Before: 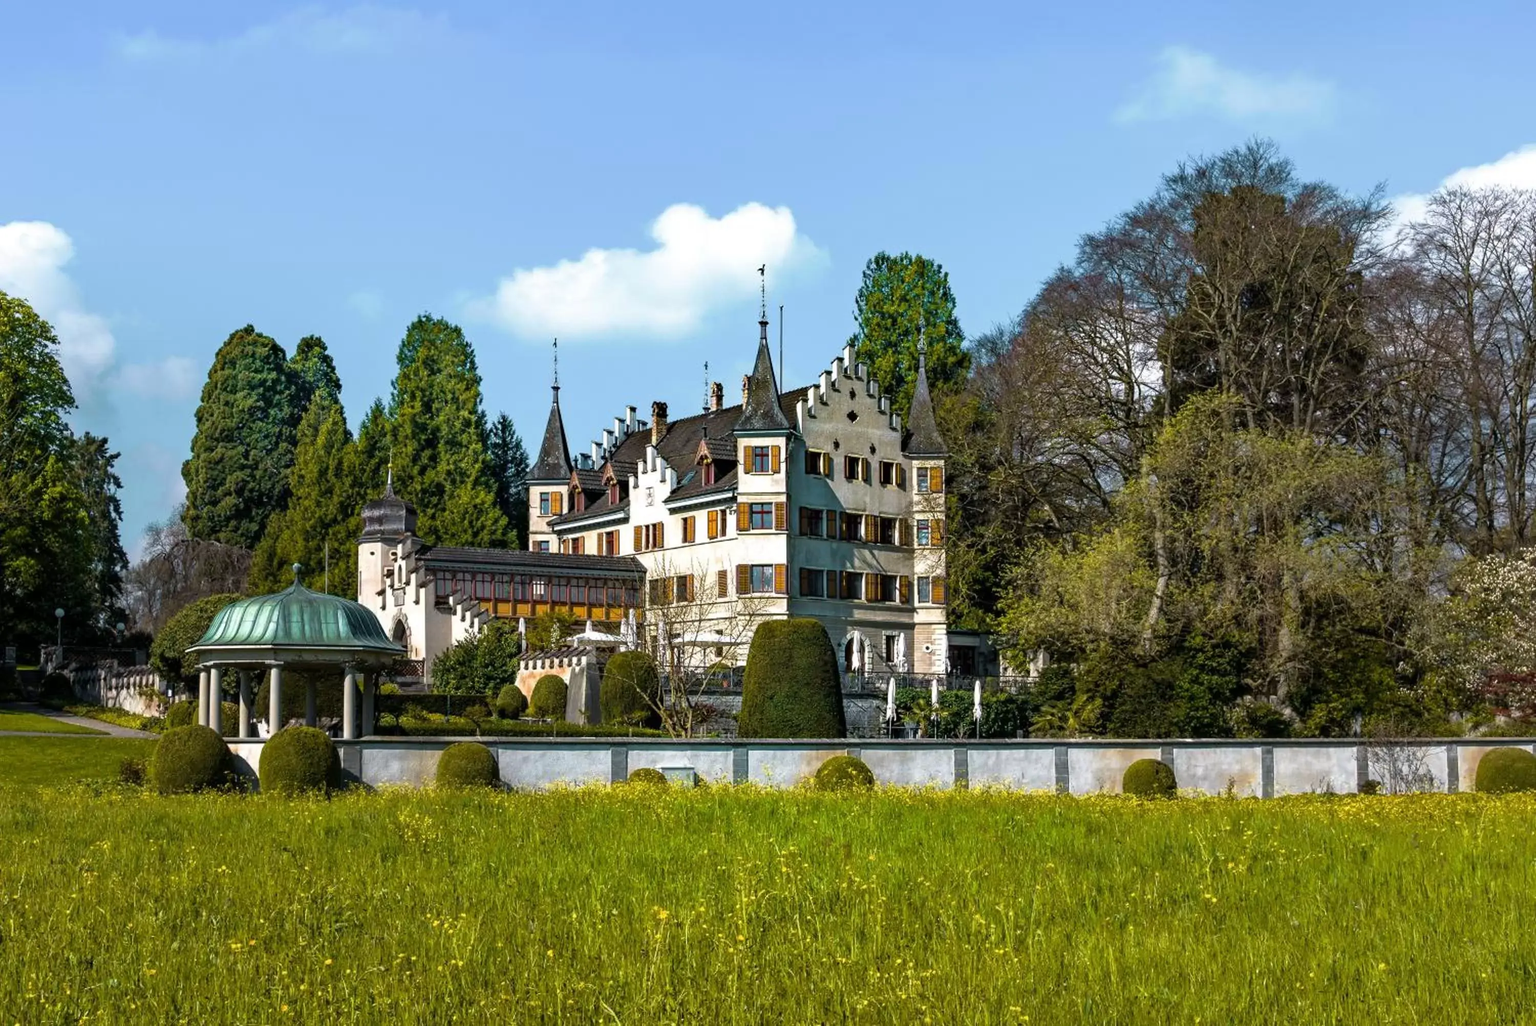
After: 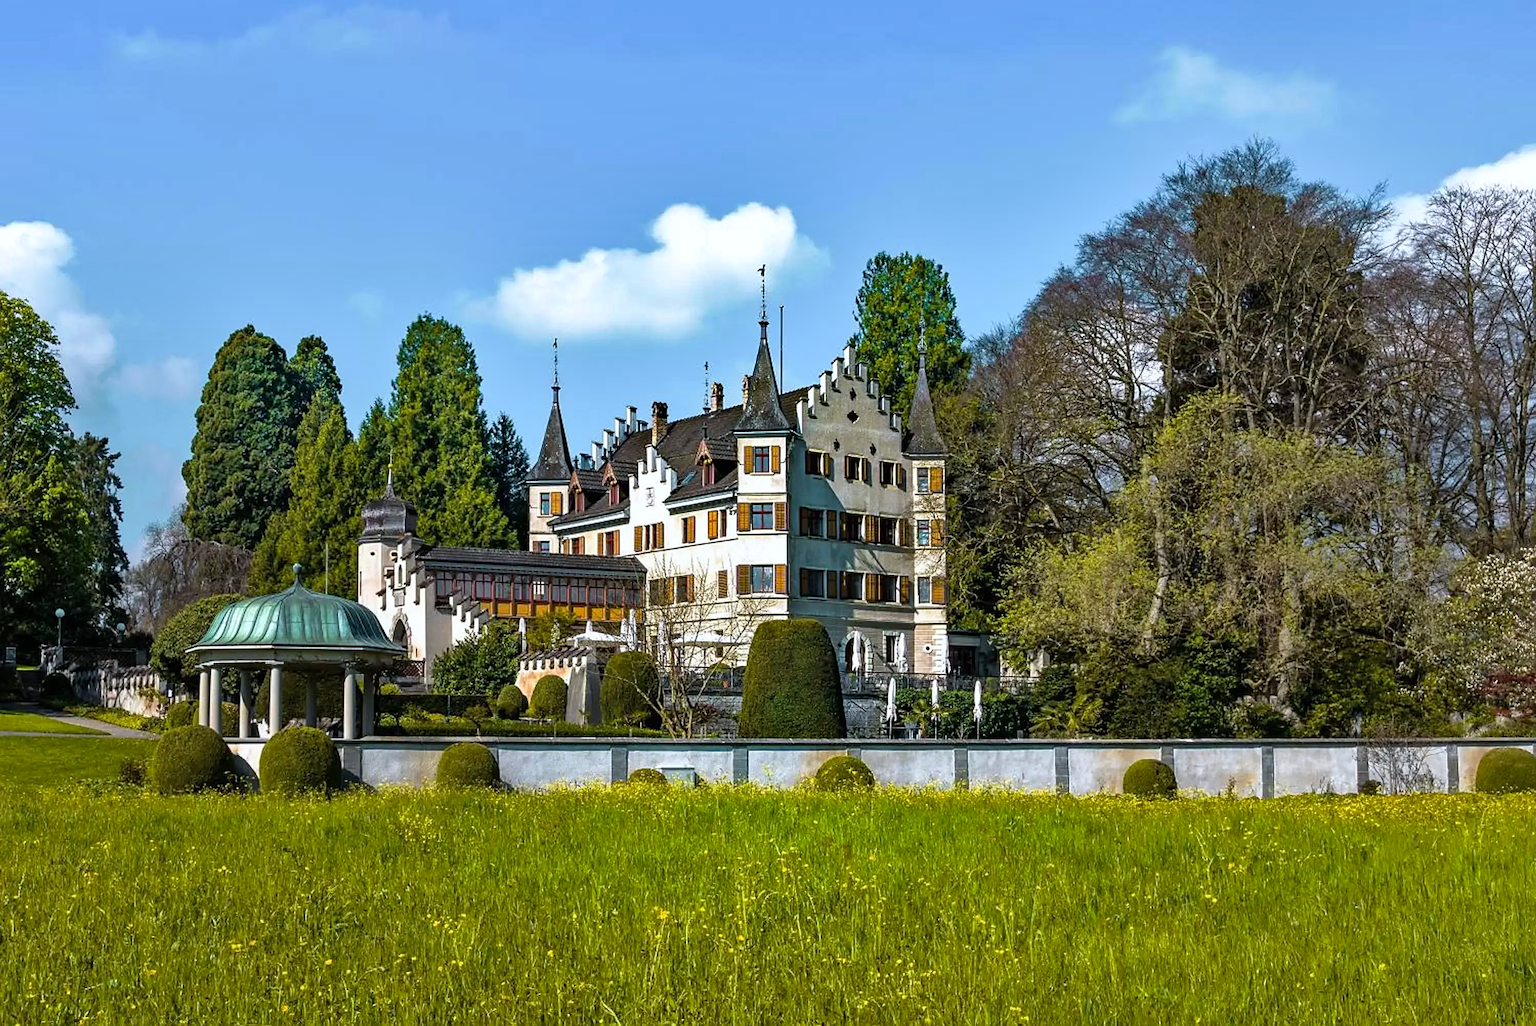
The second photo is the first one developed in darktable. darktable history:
sharpen: on, module defaults
white balance: red 0.98, blue 1.034
contrast brightness saturation: saturation 0.1
shadows and highlights: low approximation 0.01, soften with gaussian
